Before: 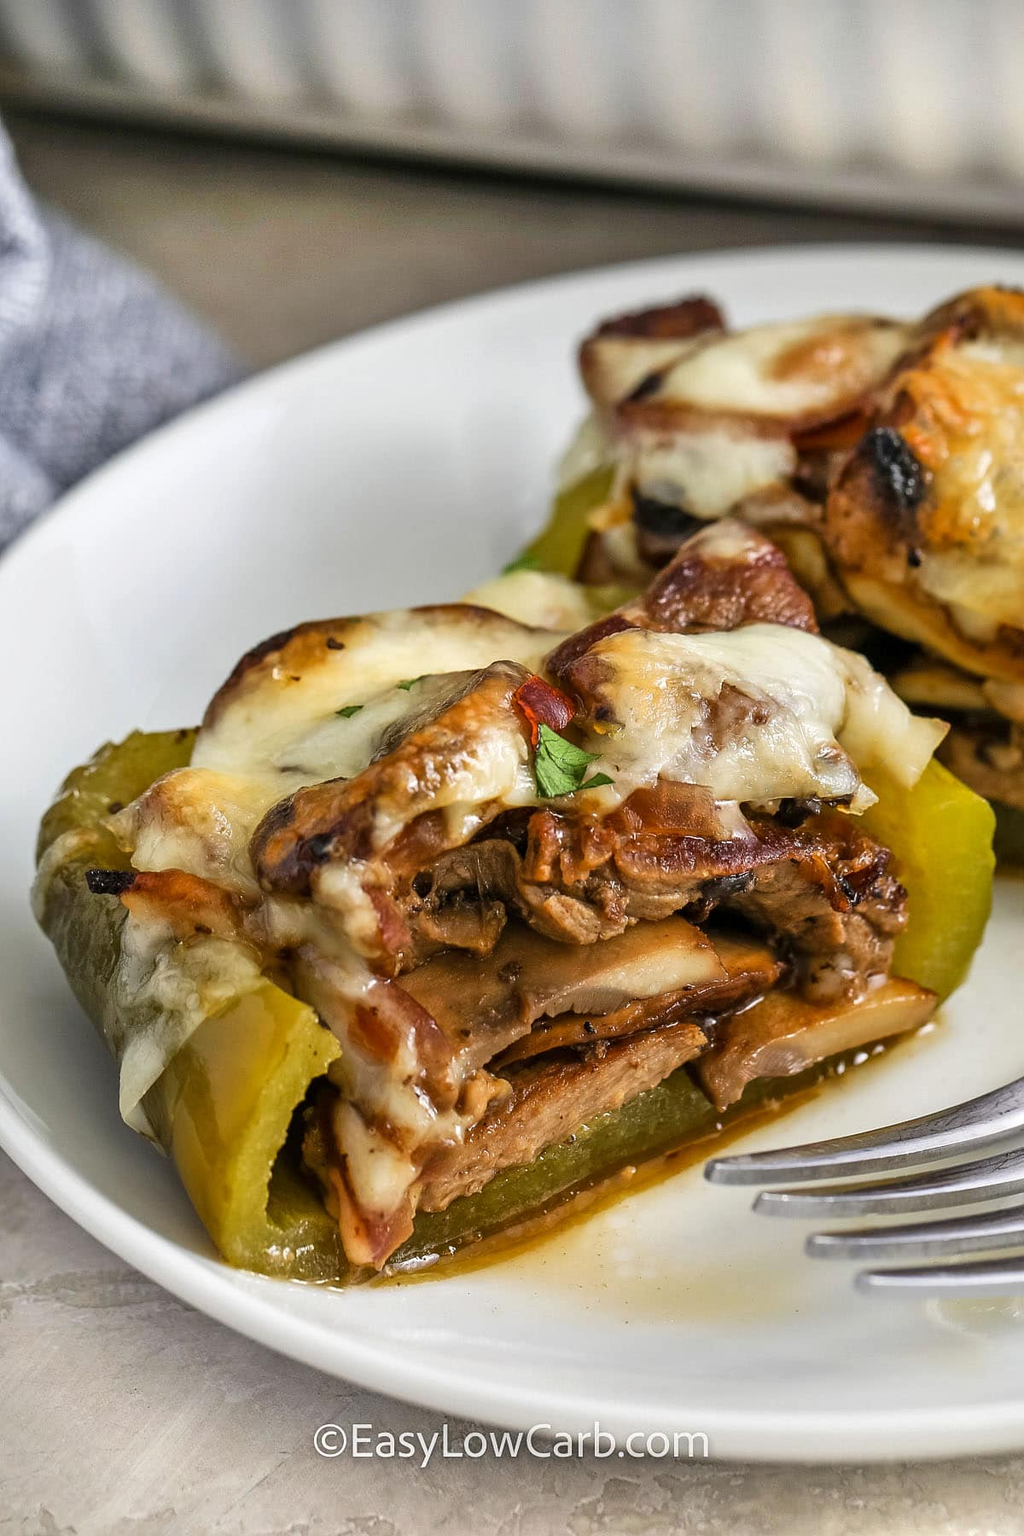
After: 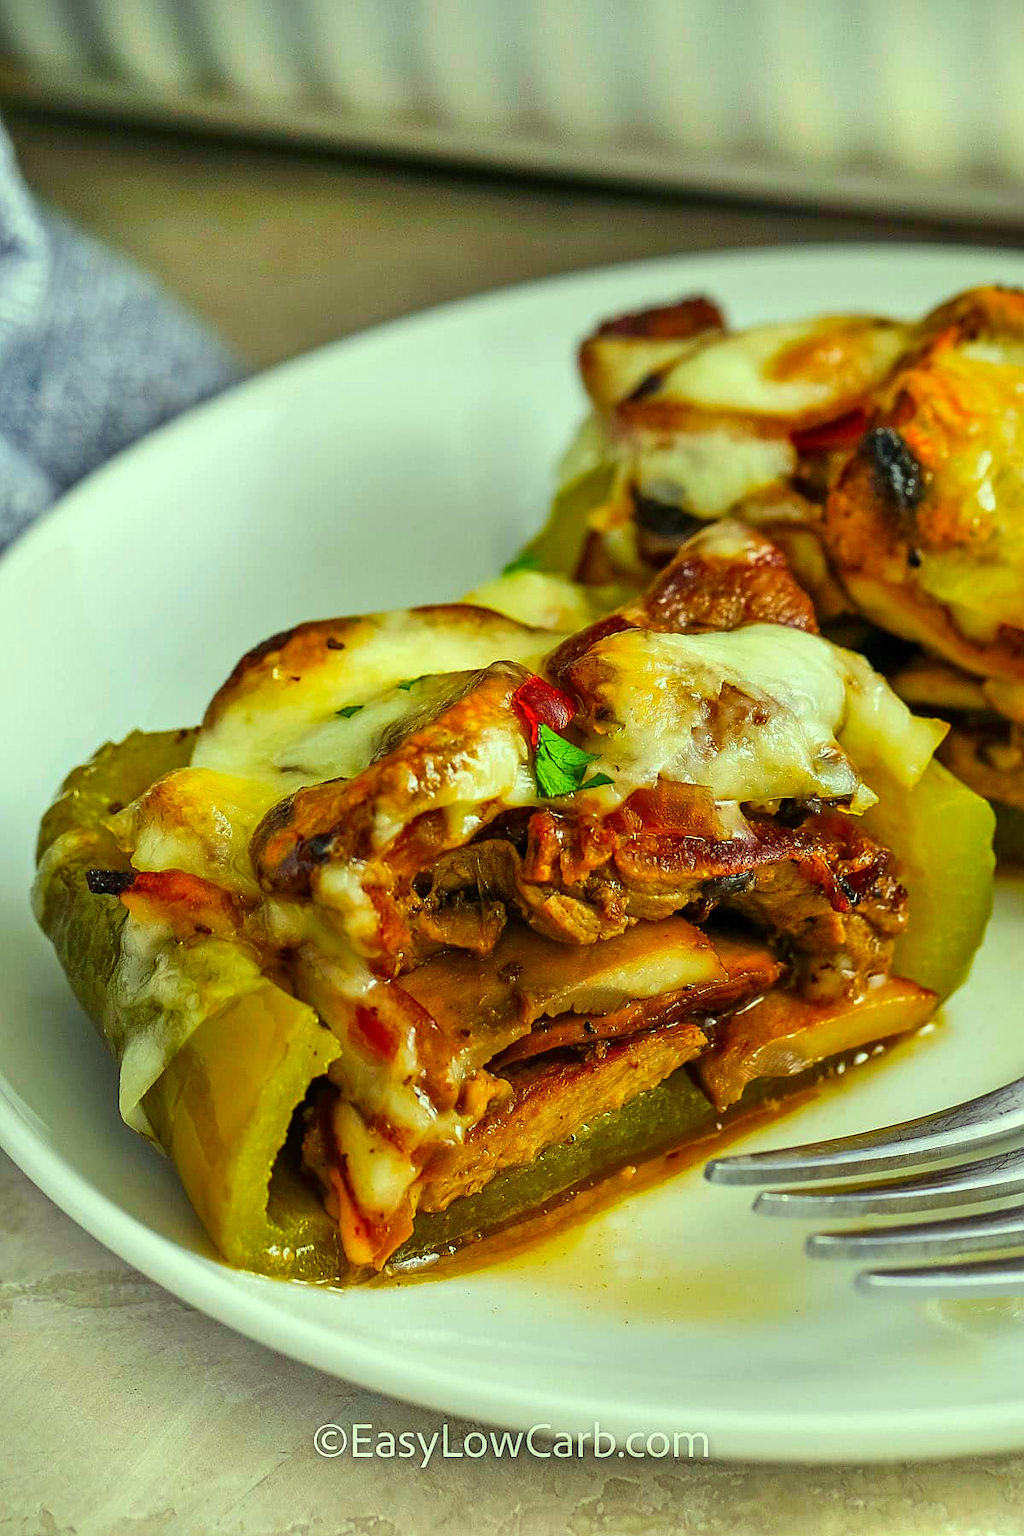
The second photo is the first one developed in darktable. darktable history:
color correction: highlights a* -10.77, highlights b* 9.8, saturation 1.72
sharpen: amount 0.2
